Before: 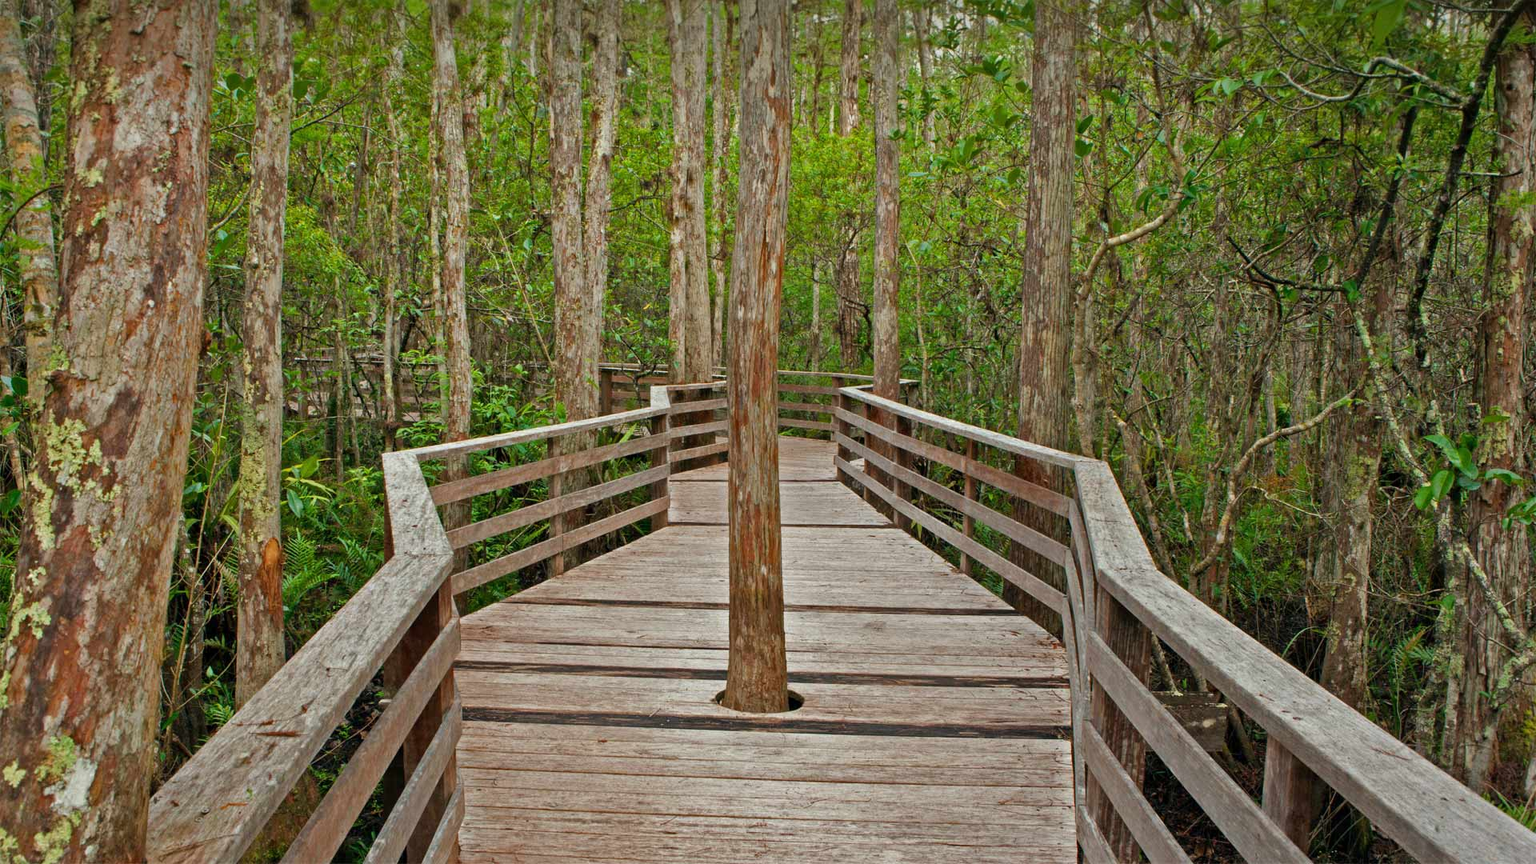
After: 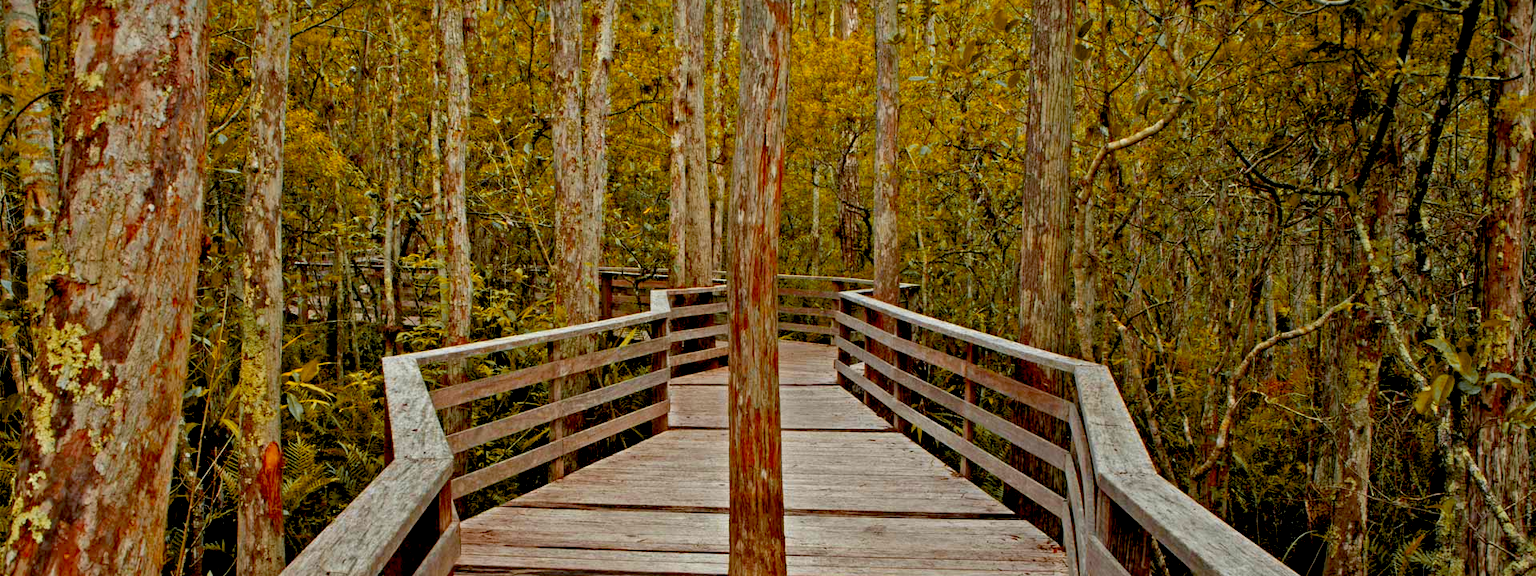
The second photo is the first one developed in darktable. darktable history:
color zones: curves: ch0 [(0, 0.499) (0.143, 0.5) (0.286, 0.5) (0.429, 0.476) (0.571, 0.284) (0.714, 0.243) (0.857, 0.449) (1, 0.499)]; ch1 [(0, 0.532) (0.143, 0.645) (0.286, 0.696) (0.429, 0.211) (0.571, 0.504) (0.714, 0.493) (0.857, 0.495) (1, 0.532)]; ch2 [(0, 0.5) (0.143, 0.5) (0.286, 0.427) (0.429, 0.324) (0.571, 0.5) (0.714, 0.5) (0.857, 0.5) (1, 0.5)]
exposure: black level correction 0.029, exposure -0.073 EV, compensate highlight preservation false
crop: top 11.139%, bottom 22.077%
